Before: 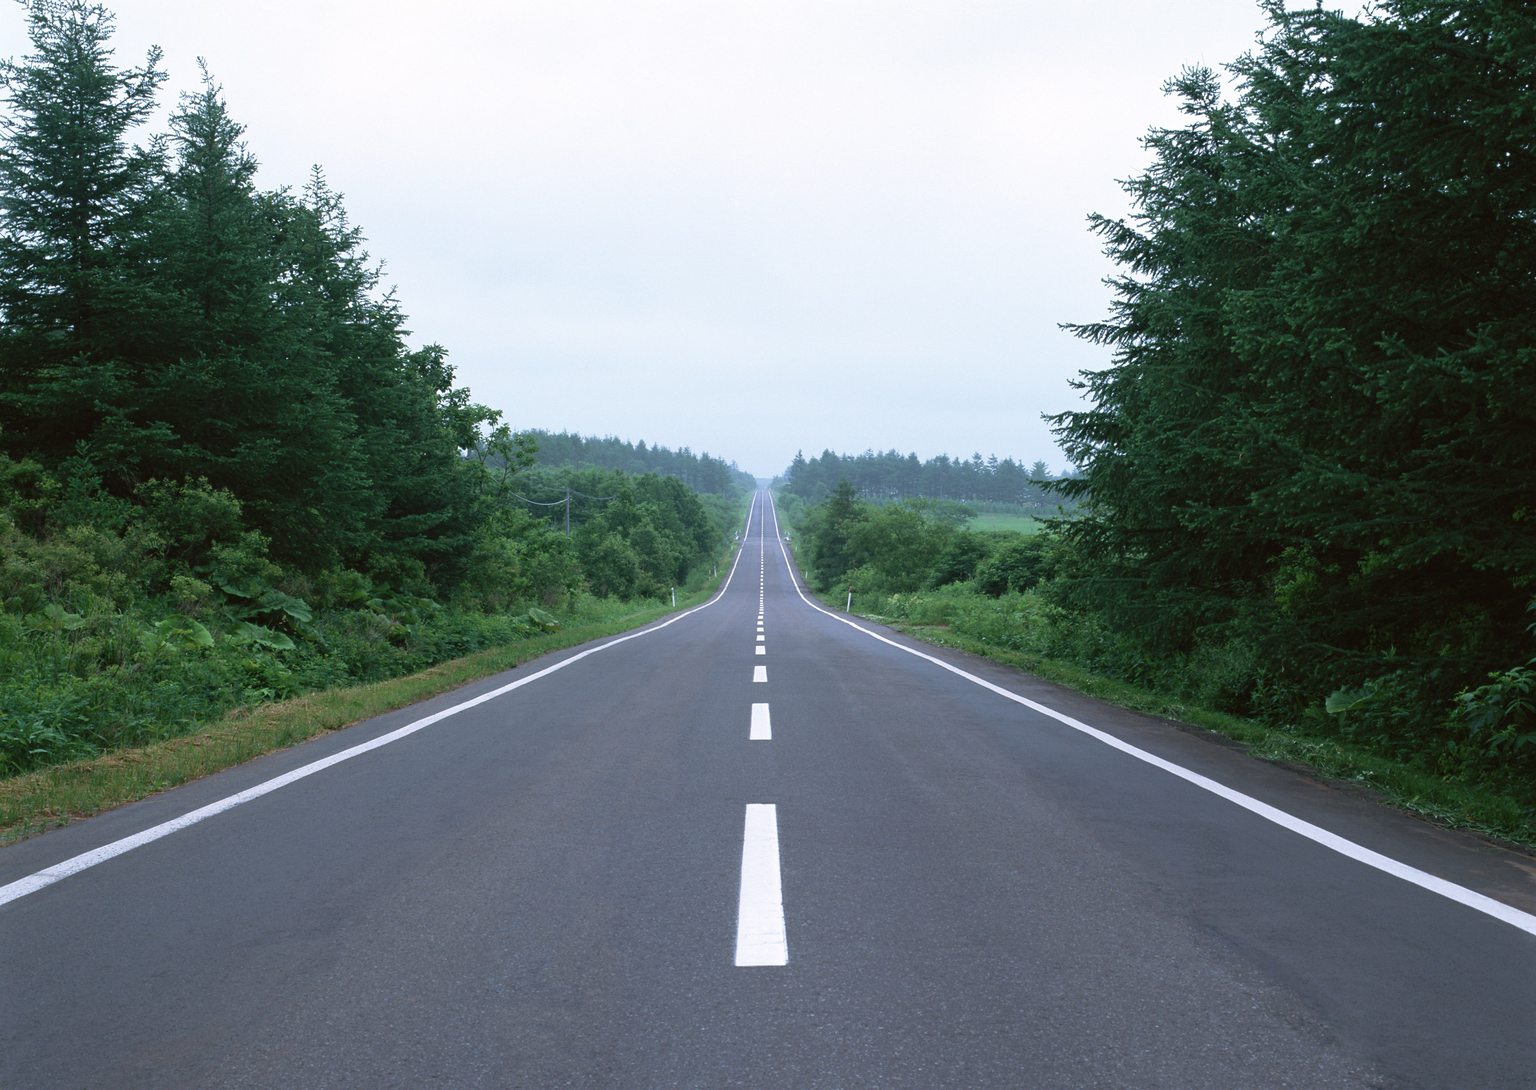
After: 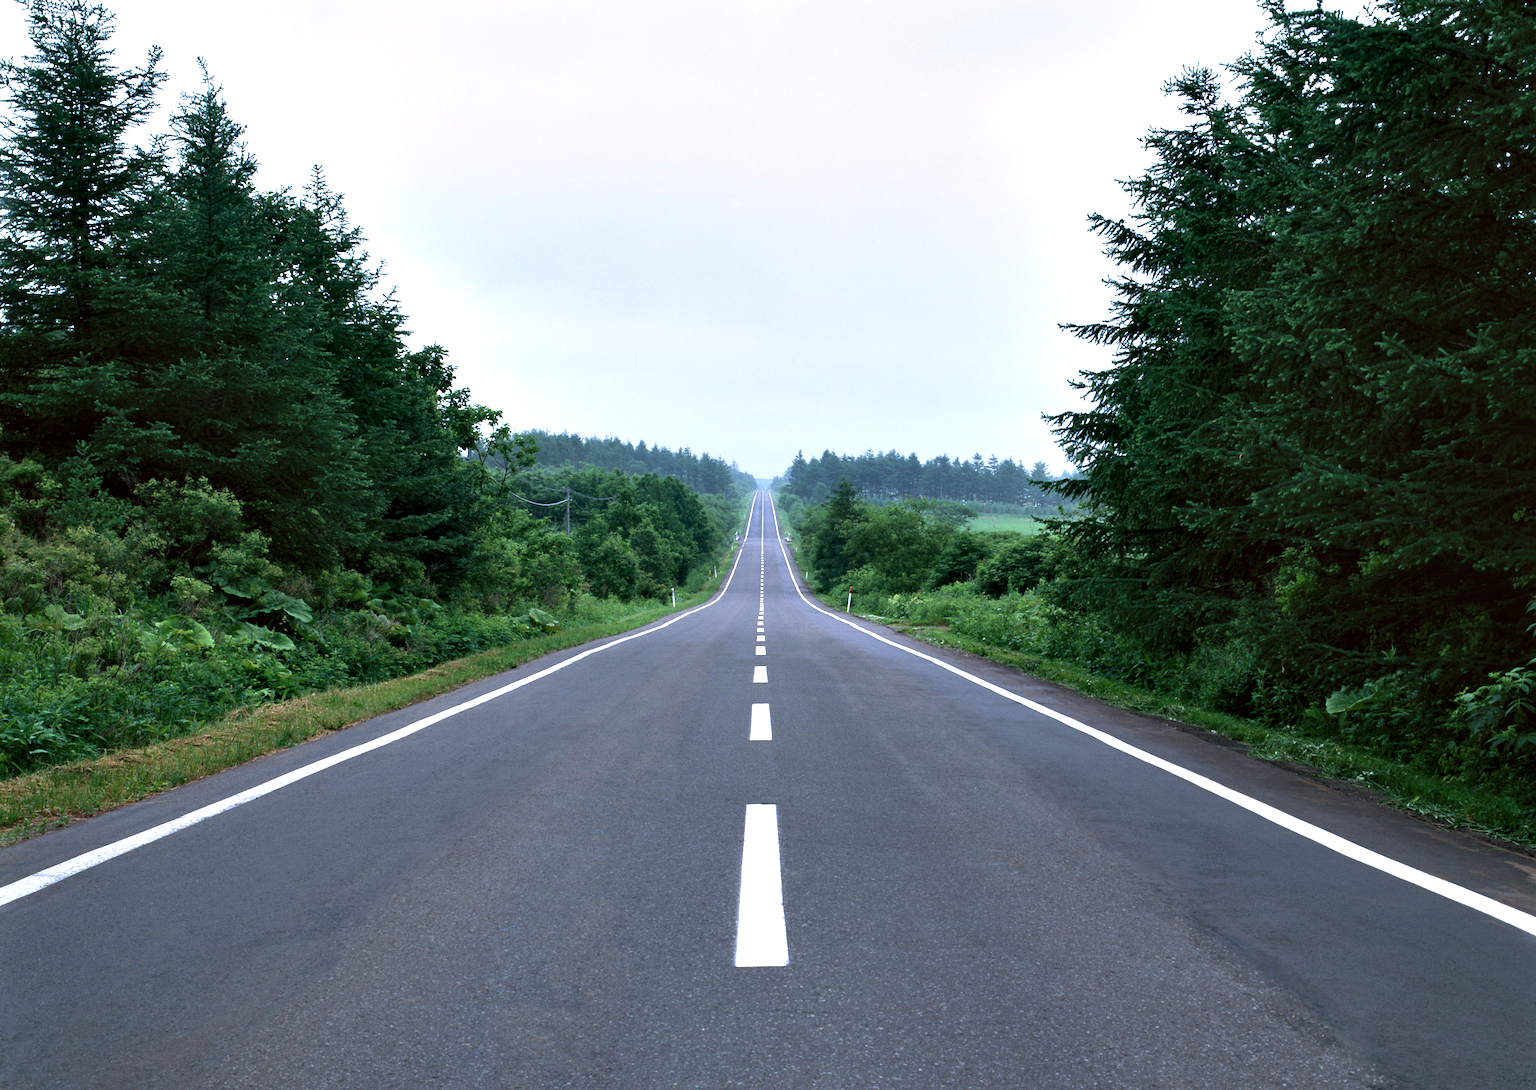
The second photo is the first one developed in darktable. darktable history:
contrast equalizer: y [[0.6 ×6], [0.55 ×6], [0 ×6], [0 ×6], [0 ×6]]
contrast brightness saturation: contrast 0.1, brightness 0.028, saturation 0.093
